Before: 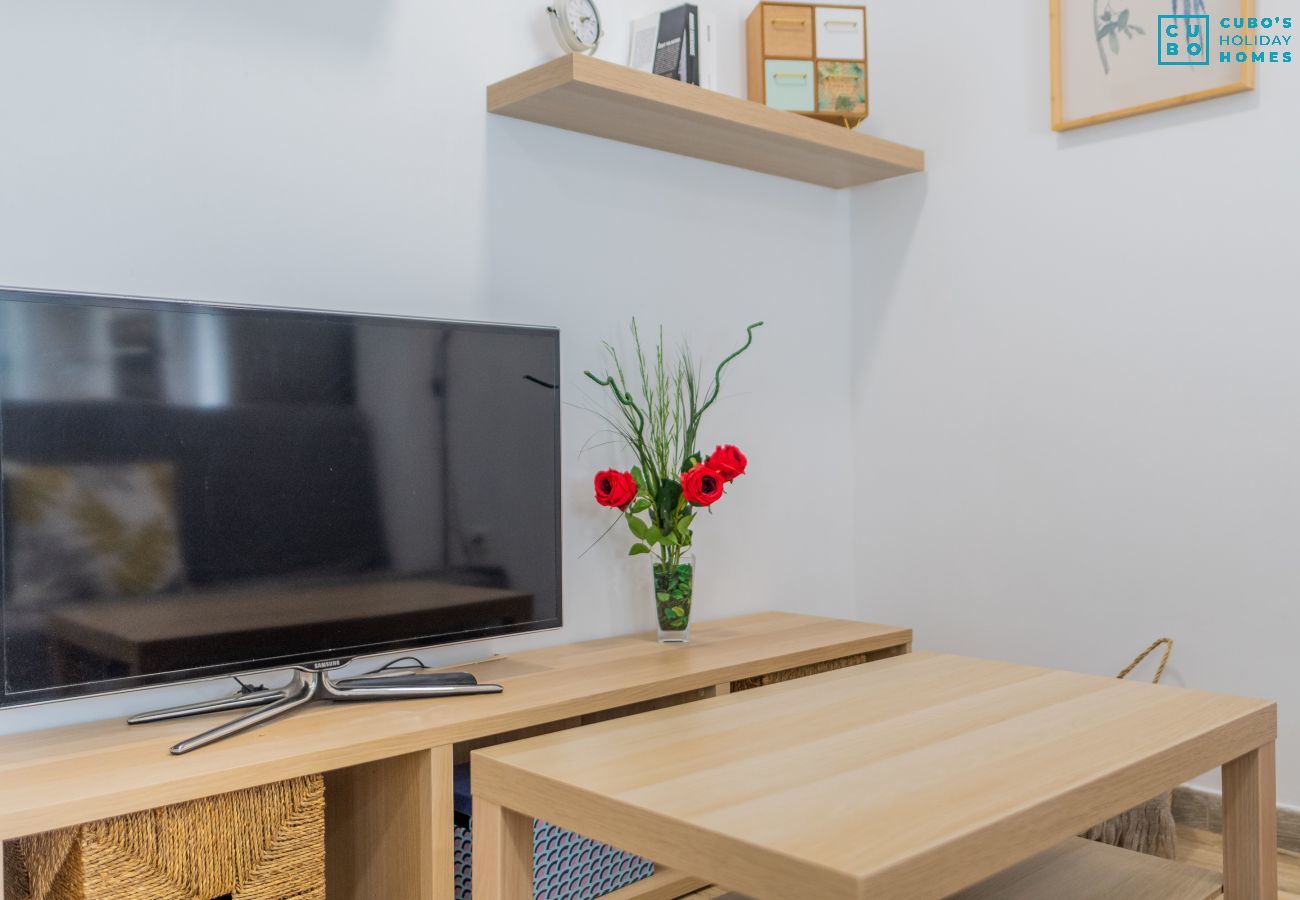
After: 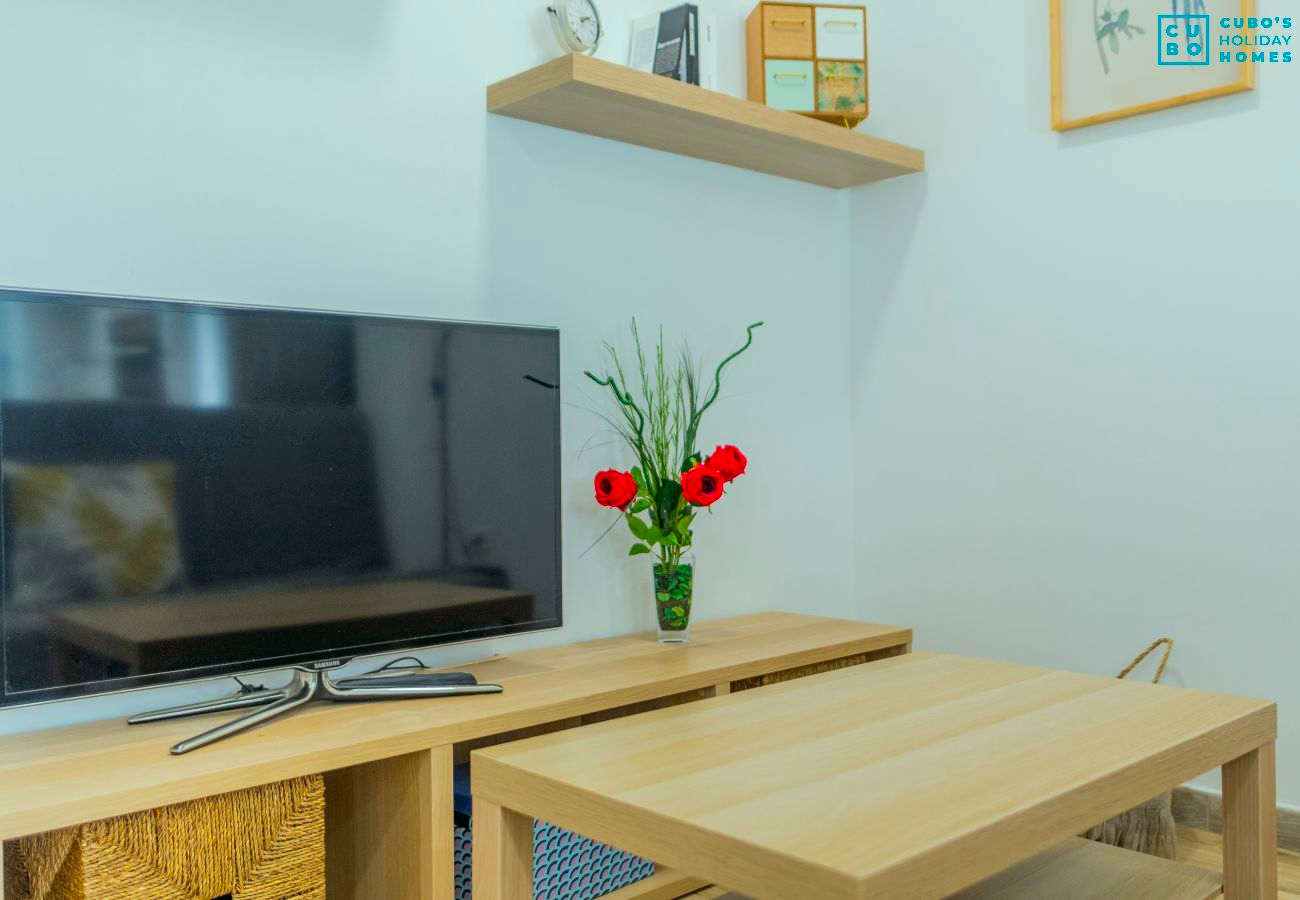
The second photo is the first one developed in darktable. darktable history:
color correction: highlights a* -7.57, highlights b* 1.31, shadows a* -3.32, saturation 1.38
